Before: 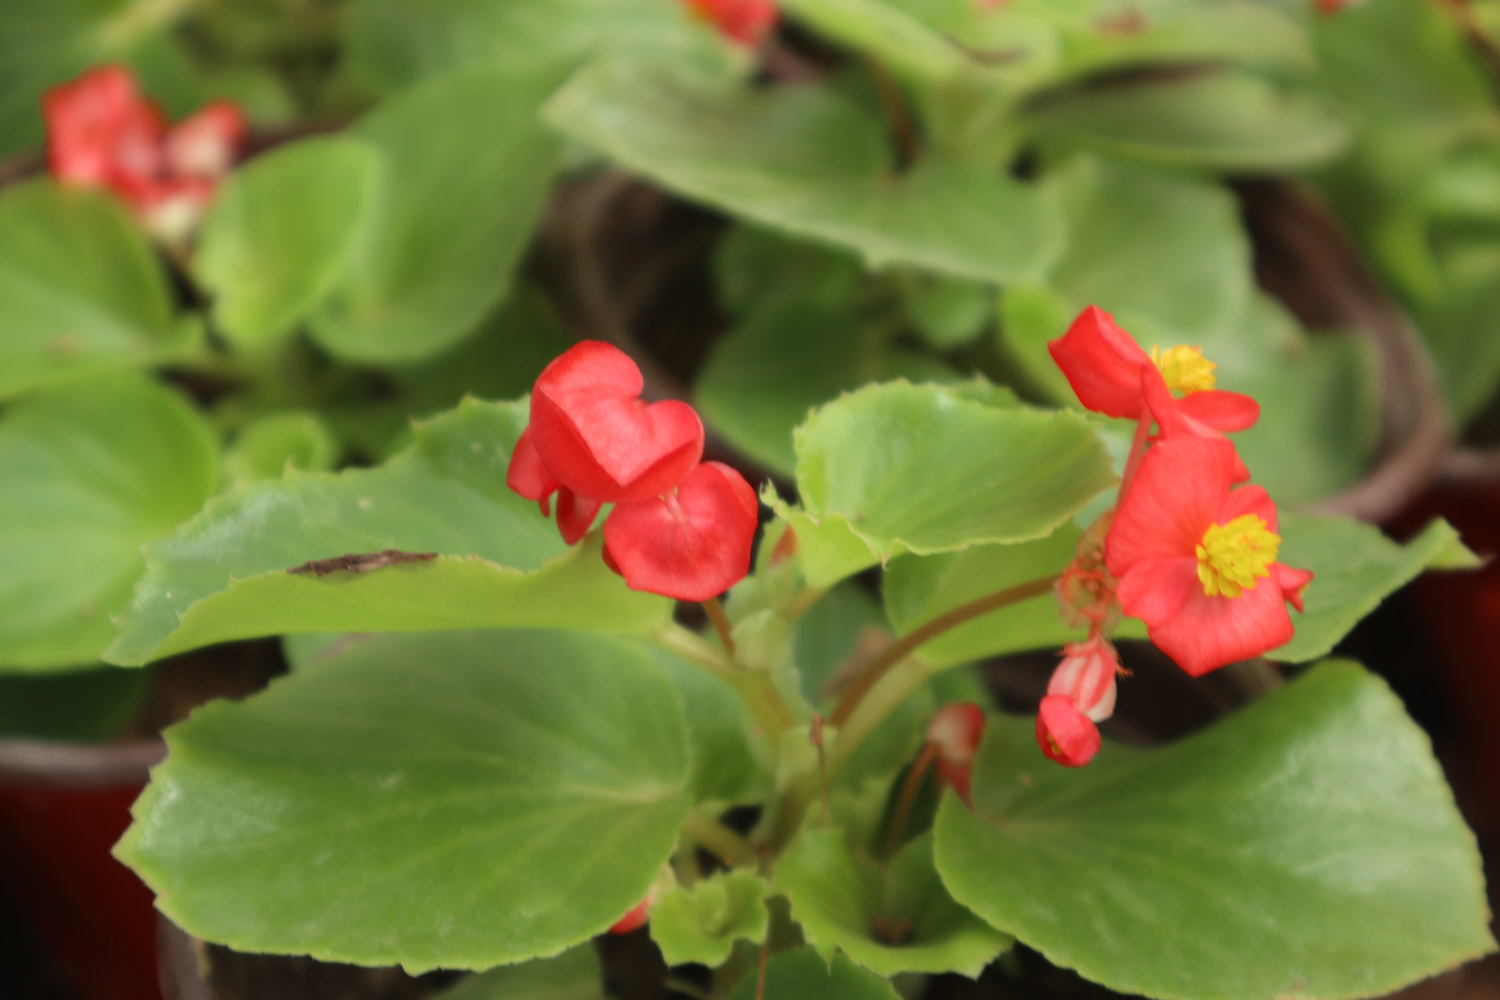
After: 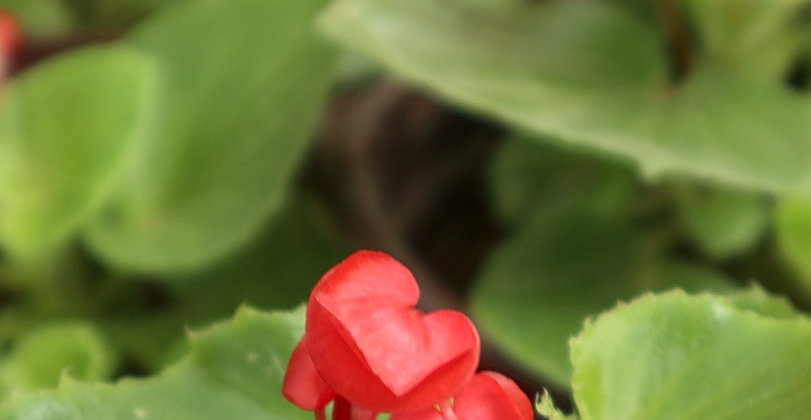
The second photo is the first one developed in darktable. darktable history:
sharpen: on, module defaults
crop: left 14.969%, top 9.069%, right 30.957%, bottom 48.828%
local contrast: on, module defaults
